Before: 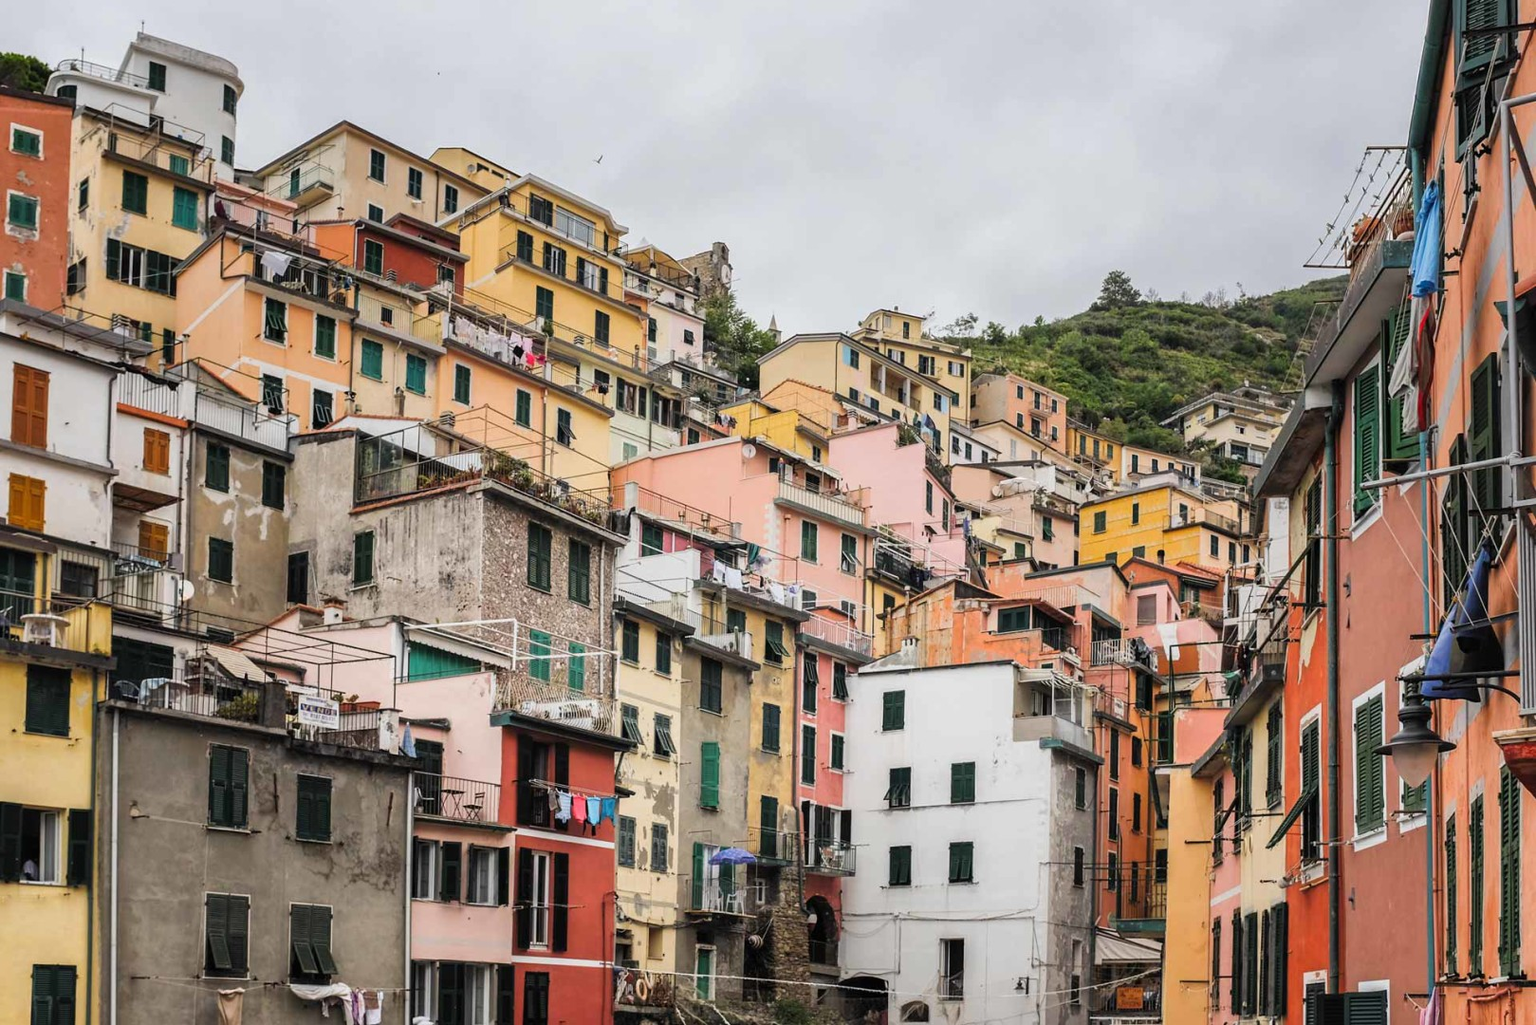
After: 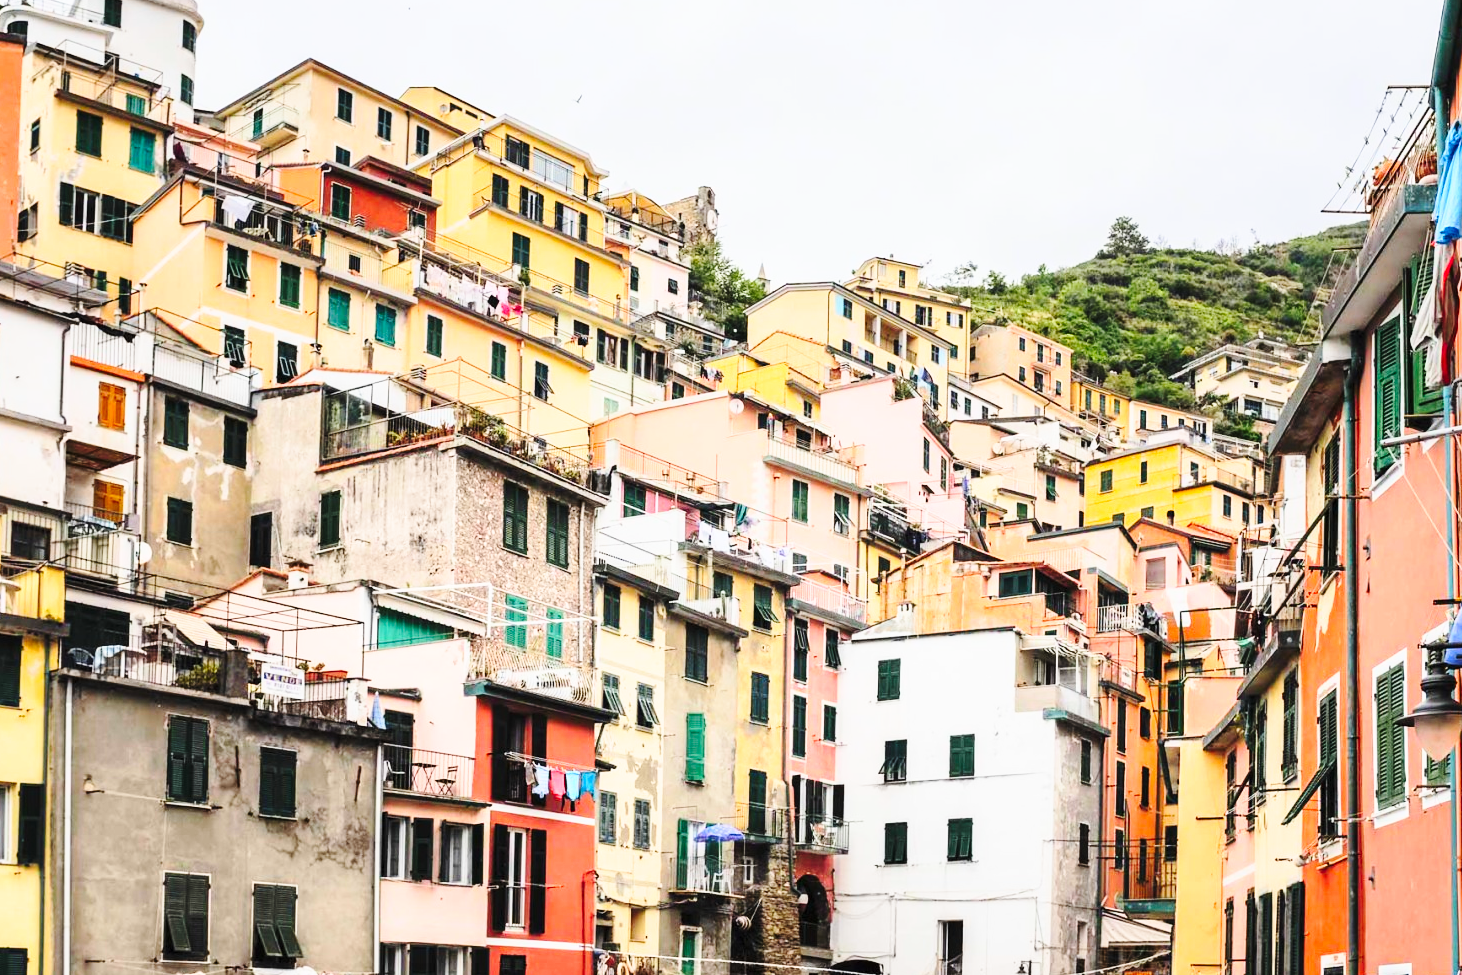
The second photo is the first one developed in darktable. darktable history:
crop: left 3.305%, top 6.436%, right 6.389%, bottom 3.258%
contrast brightness saturation: contrast 0.2, brightness 0.16, saturation 0.22
base curve: curves: ch0 [(0, 0) (0.028, 0.03) (0.121, 0.232) (0.46, 0.748) (0.859, 0.968) (1, 1)], preserve colors none
